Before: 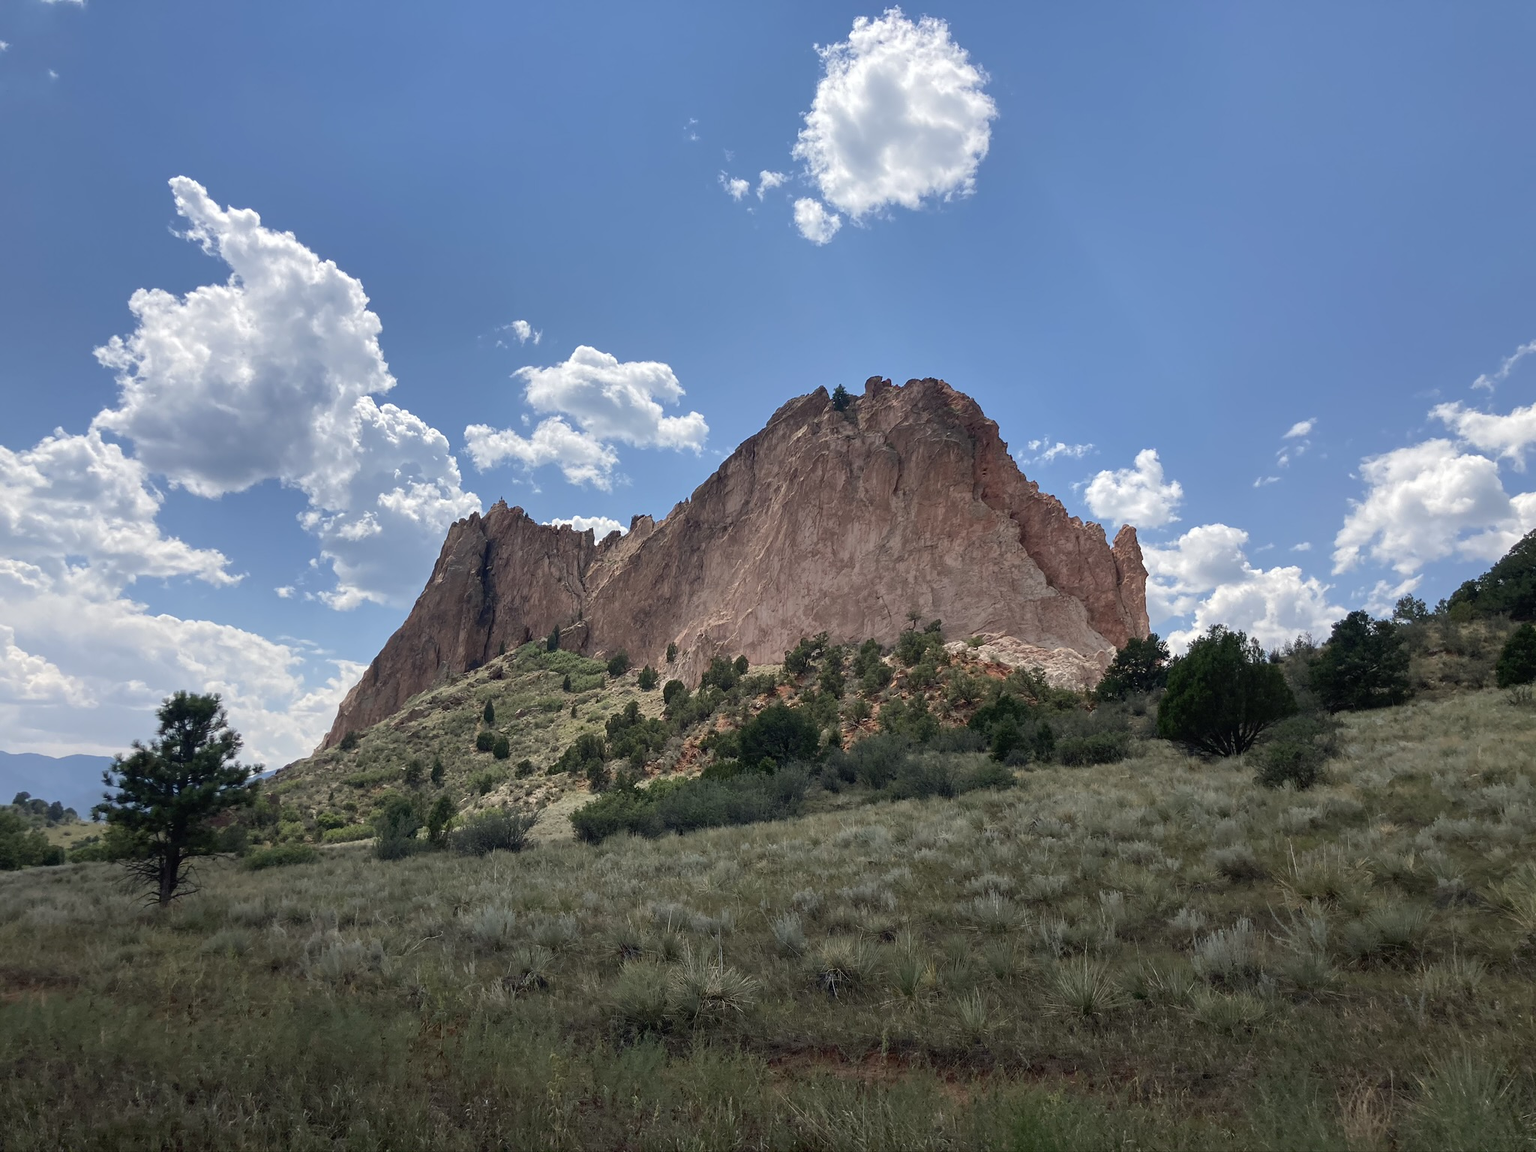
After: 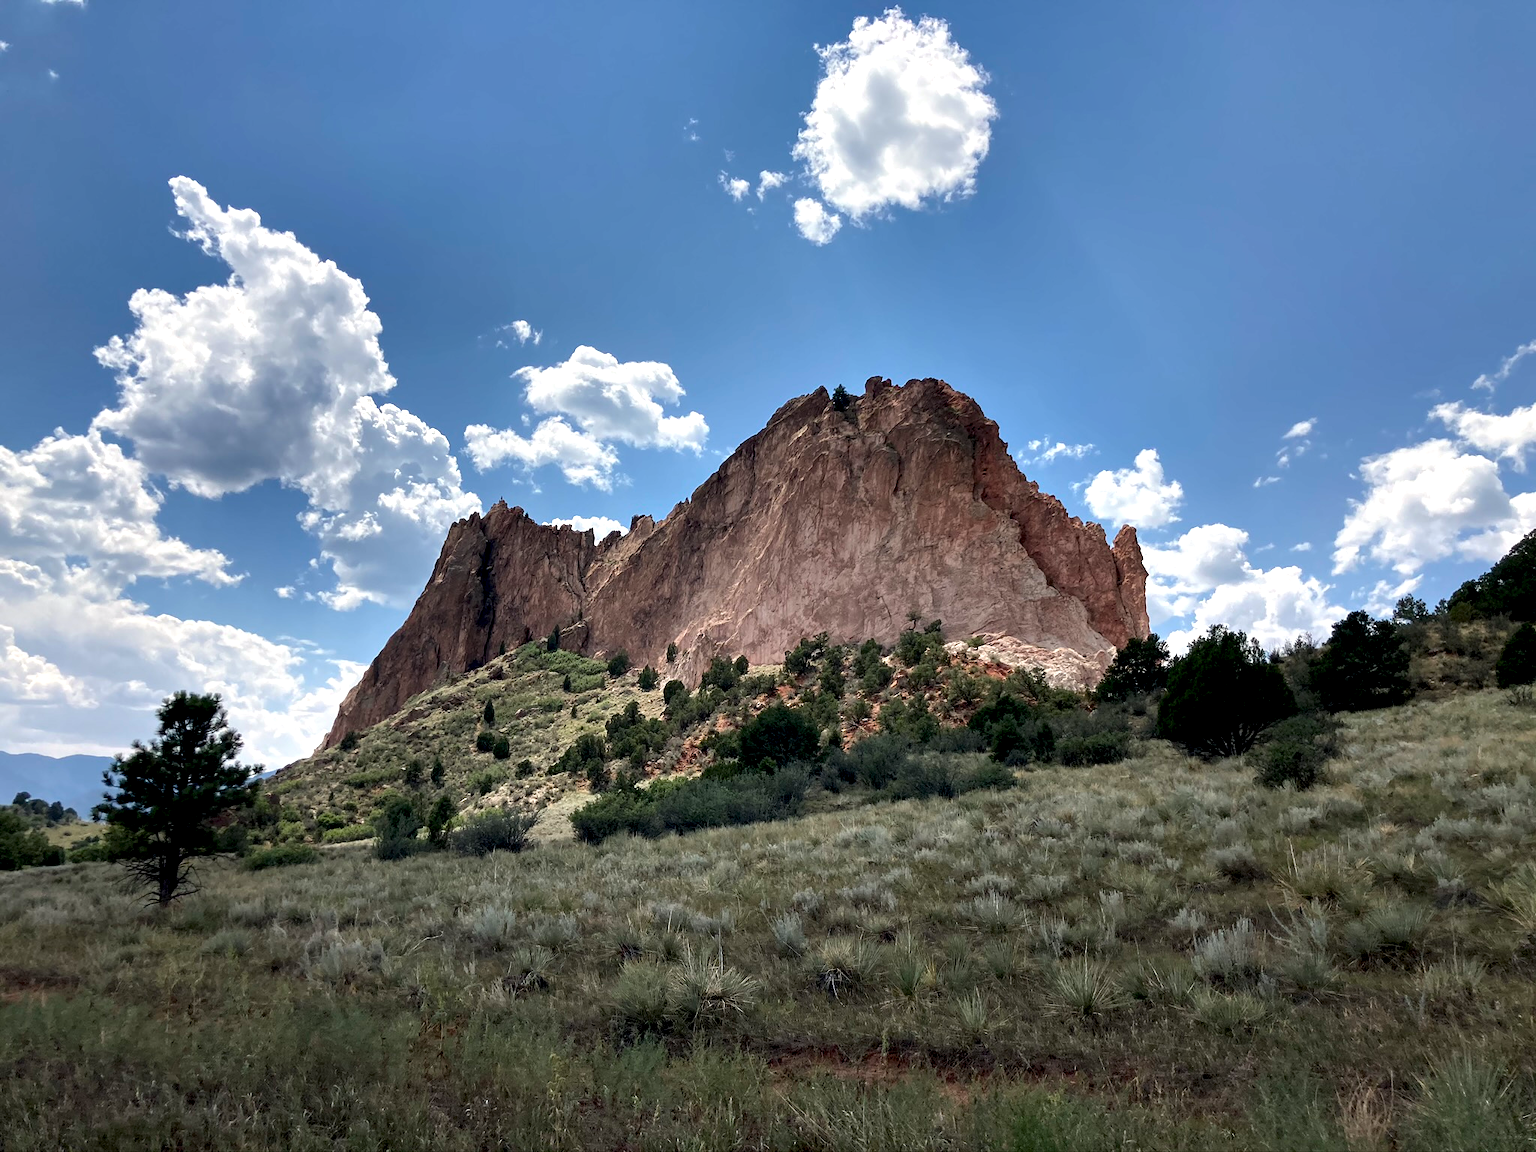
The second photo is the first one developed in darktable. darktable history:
contrast equalizer: y [[0.6 ×6], [0.55 ×6], [0 ×6], [0 ×6], [0 ×6]]
